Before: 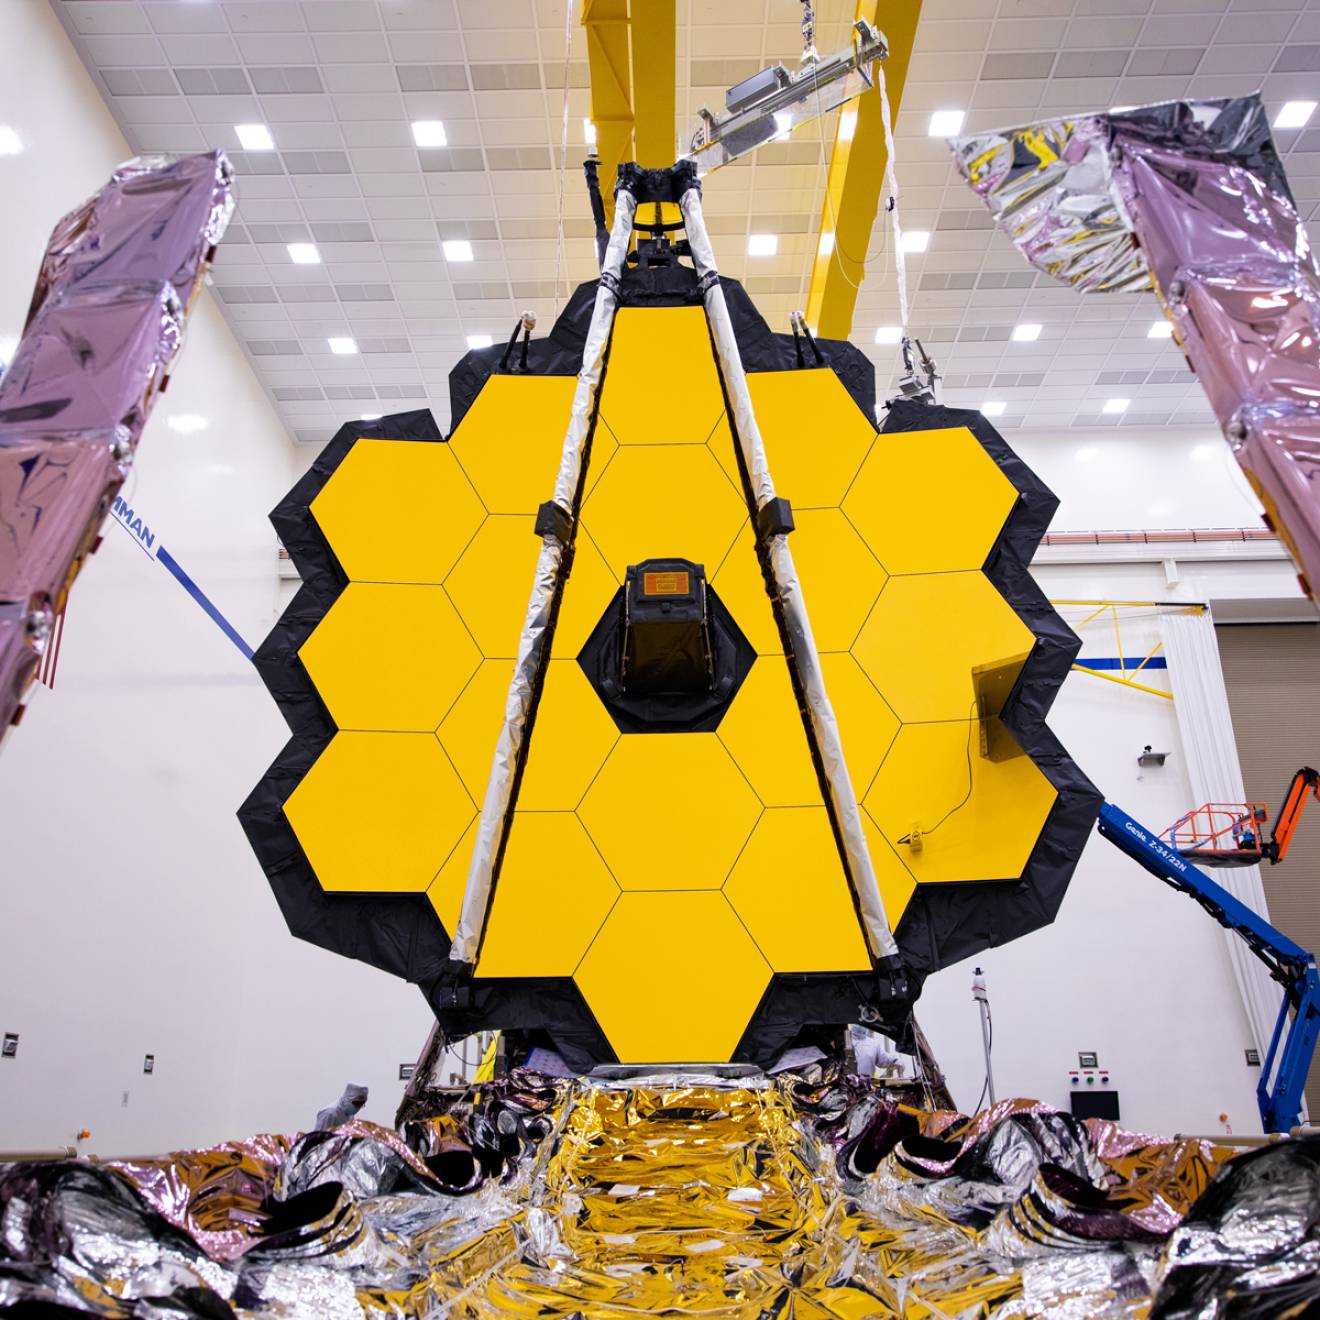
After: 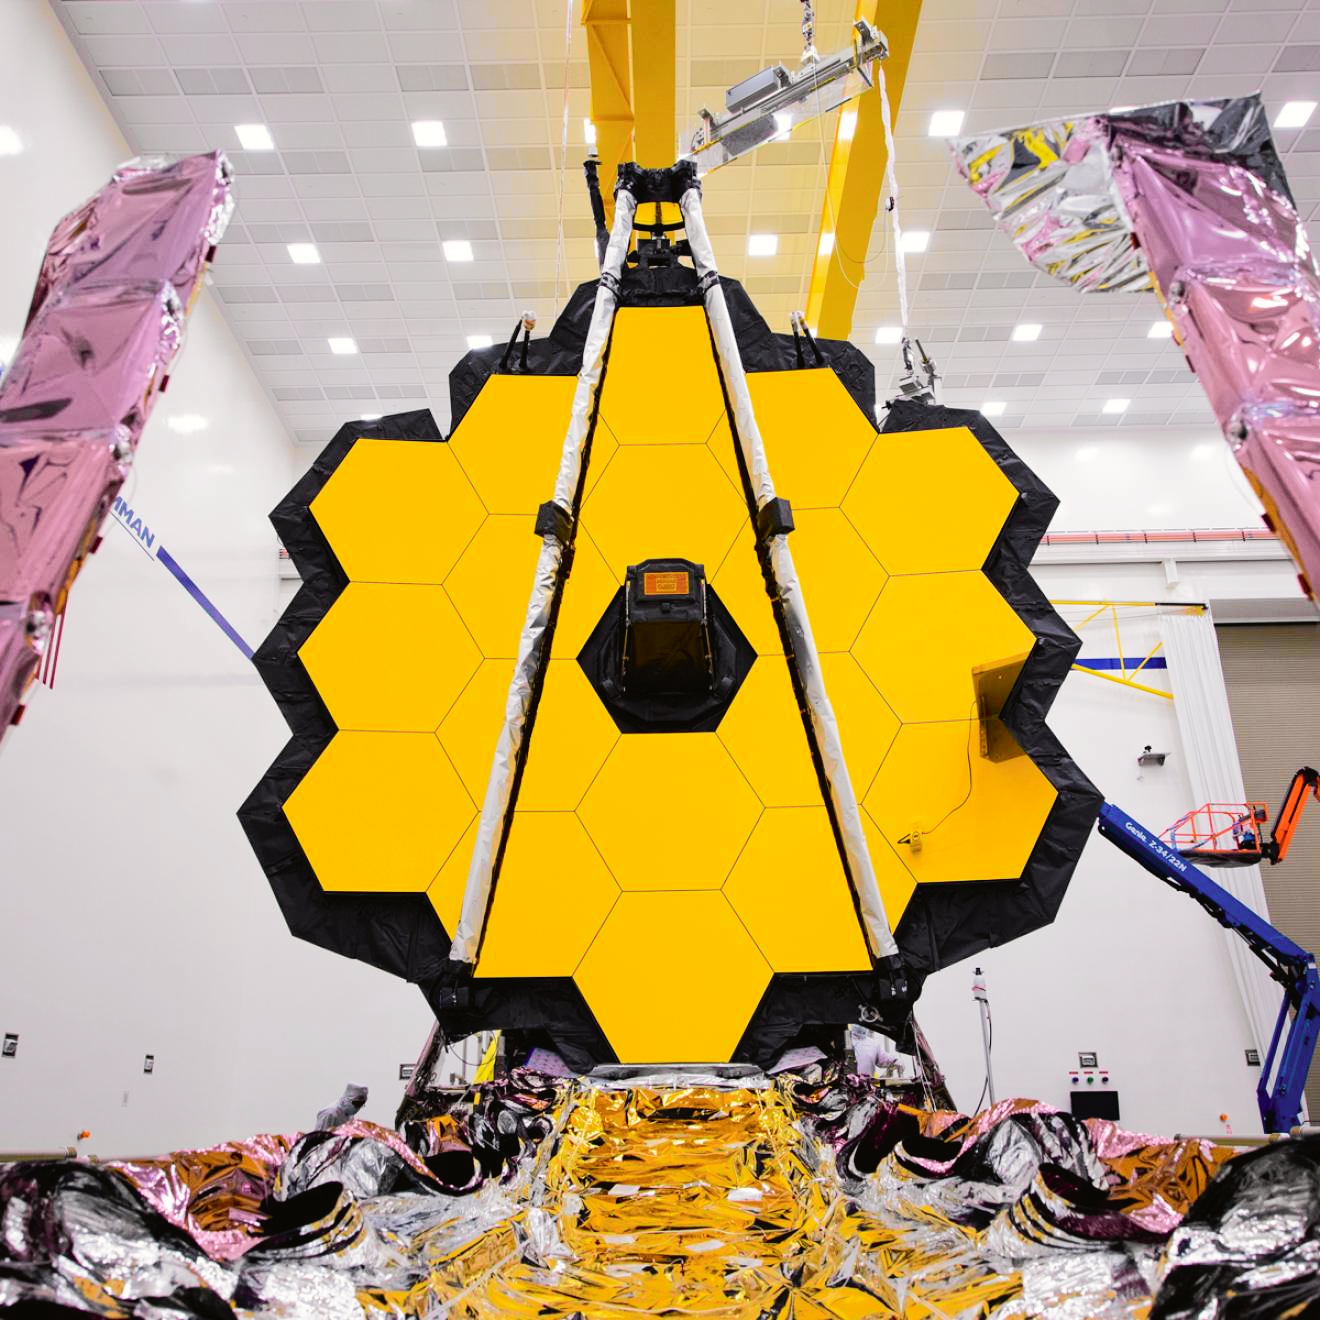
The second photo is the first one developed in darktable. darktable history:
tone curve: curves: ch0 [(0, 0.019) (0.066, 0.054) (0.184, 0.184) (0.369, 0.417) (0.501, 0.586) (0.617, 0.71) (0.743, 0.787) (0.997, 0.997)]; ch1 [(0, 0) (0.187, 0.156) (0.388, 0.372) (0.437, 0.428) (0.474, 0.472) (0.499, 0.5) (0.521, 0.514) (0.548, 0.567) (0.6, 0.629) (0.82, 0.831) (1, 1)]; ch2 [(0, 0) (0.234, 0.227) (0.352, 0.372) (0.459, 0.484) (0.5, 0.505) (0.518, 0.516) (0.529, 0.541) (0.56, 0.594) (0.607, 0.644) (0.74, 0.771) (0.858, 0.873) (0.999, 0.994)], color space Lab, independent channels, preserve colors none
